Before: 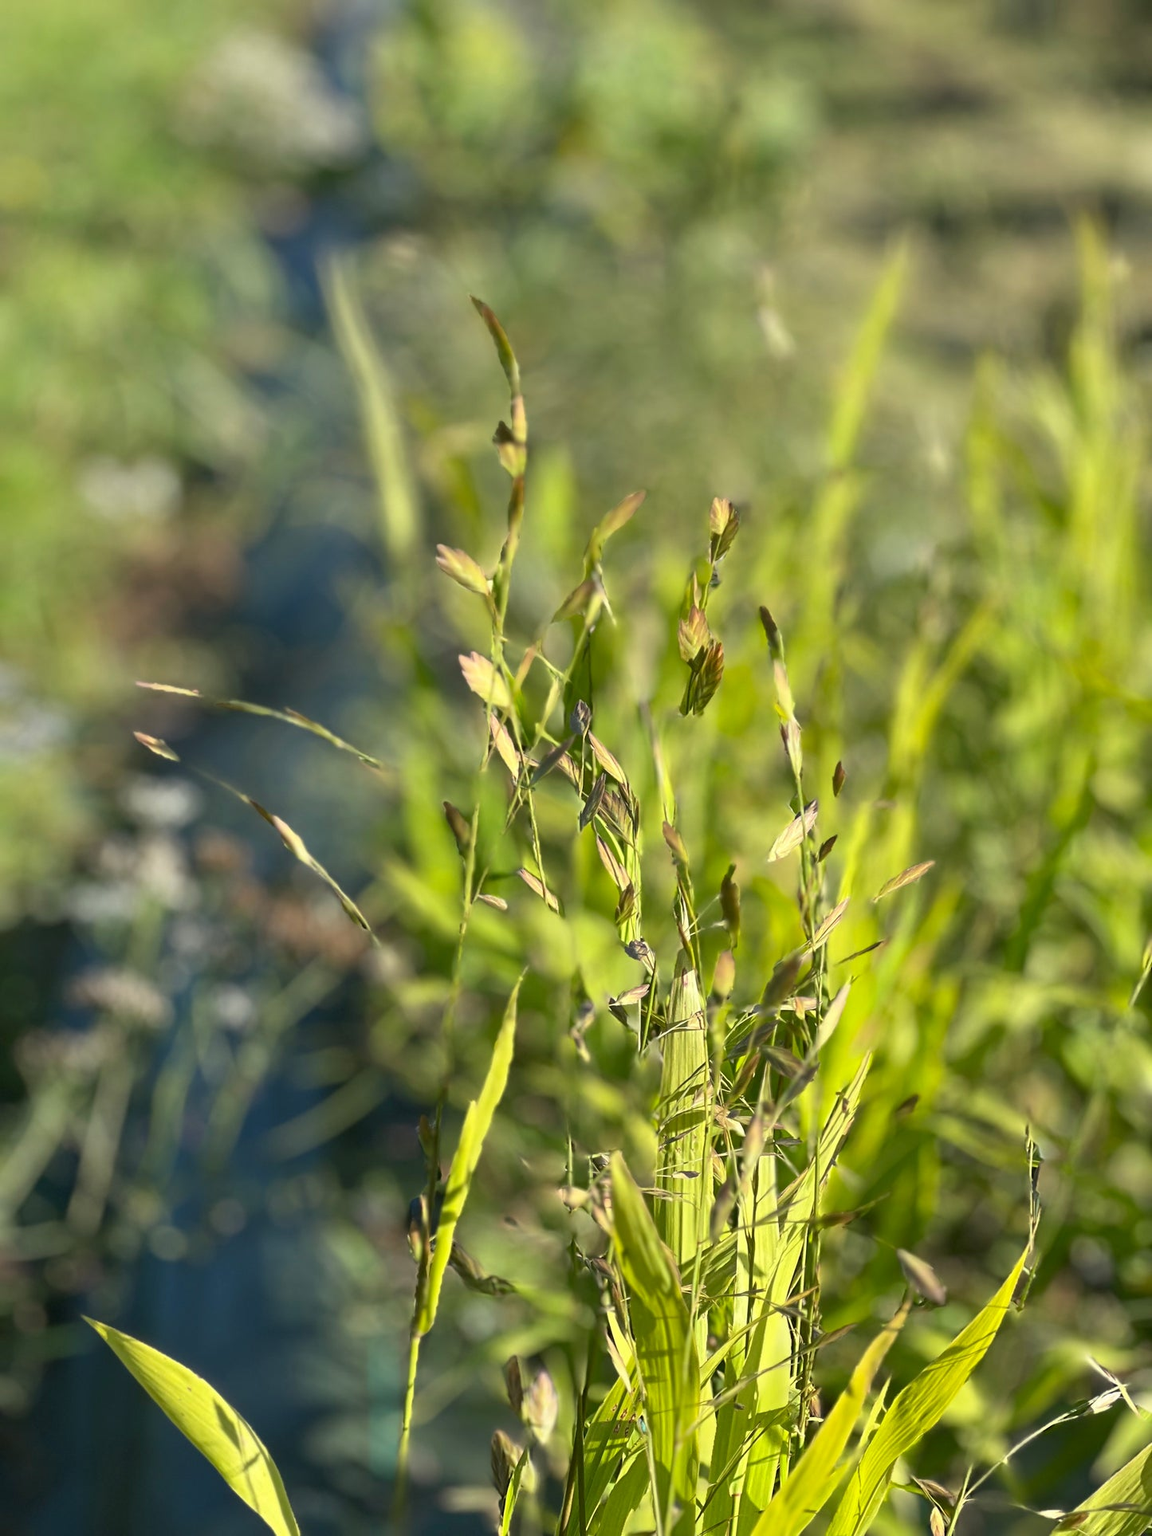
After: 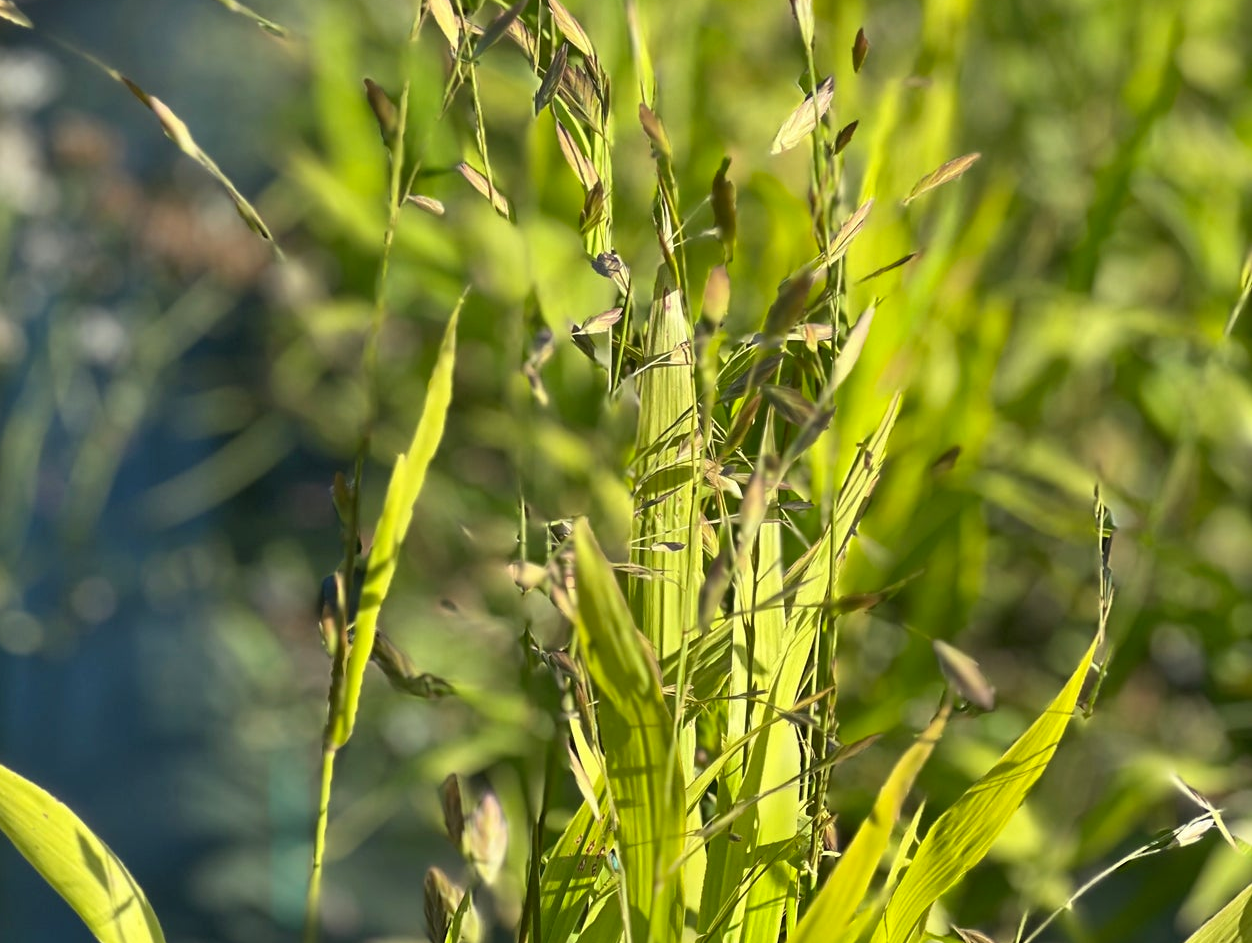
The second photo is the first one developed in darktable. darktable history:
shadows and highlights: soften with gaussian
color balance rgb: global vibrance 10%
crop and rotate: left 13.306%, top 48.129%, bottom 2.928%
